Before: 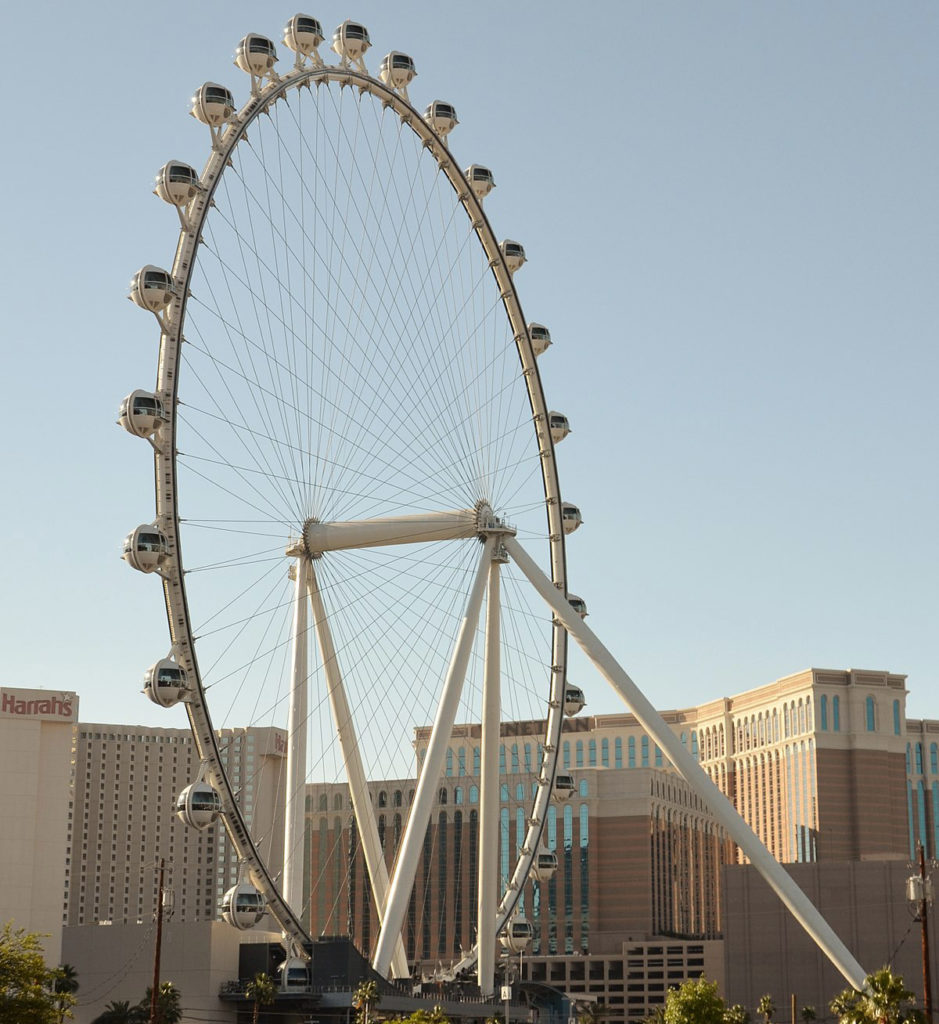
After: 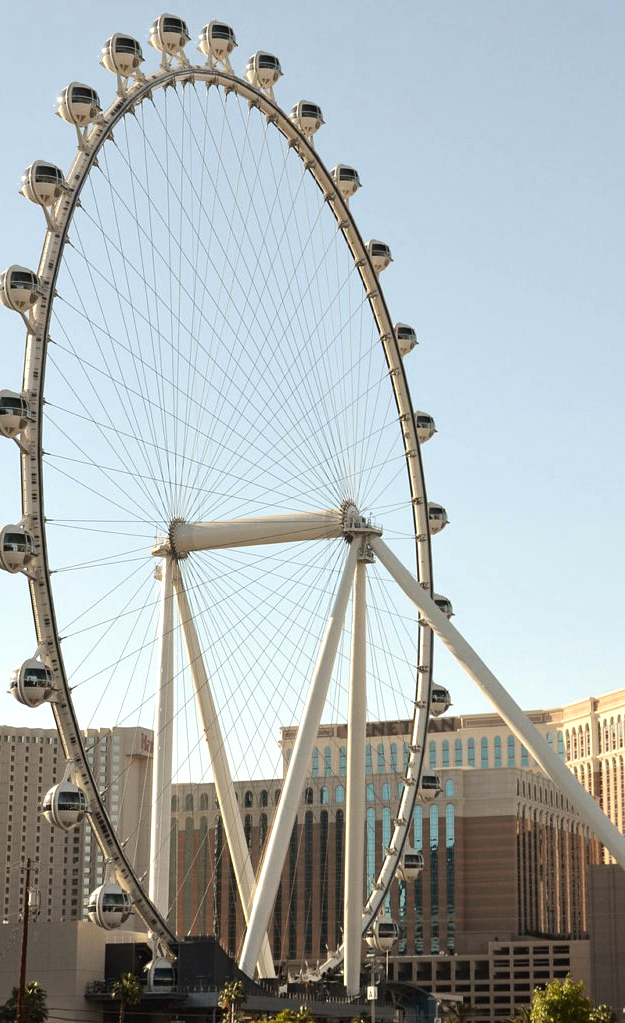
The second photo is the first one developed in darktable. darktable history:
crop and rotate: left 14.292%, right 19.041%
tone equalizer: -8 EV -0.417 EV, -7 EV -0.389 EV, -6 EV -0.333 EV, -5 EV -0.222 EV, -3 EV 0.222 EV, -2 EV 0.333 EV, -1 EV 0.389 EV, +0 EV 0.417 EV, edges refinement/feathering 500, mask exposure compensation -1.57 EV, preserve details no
